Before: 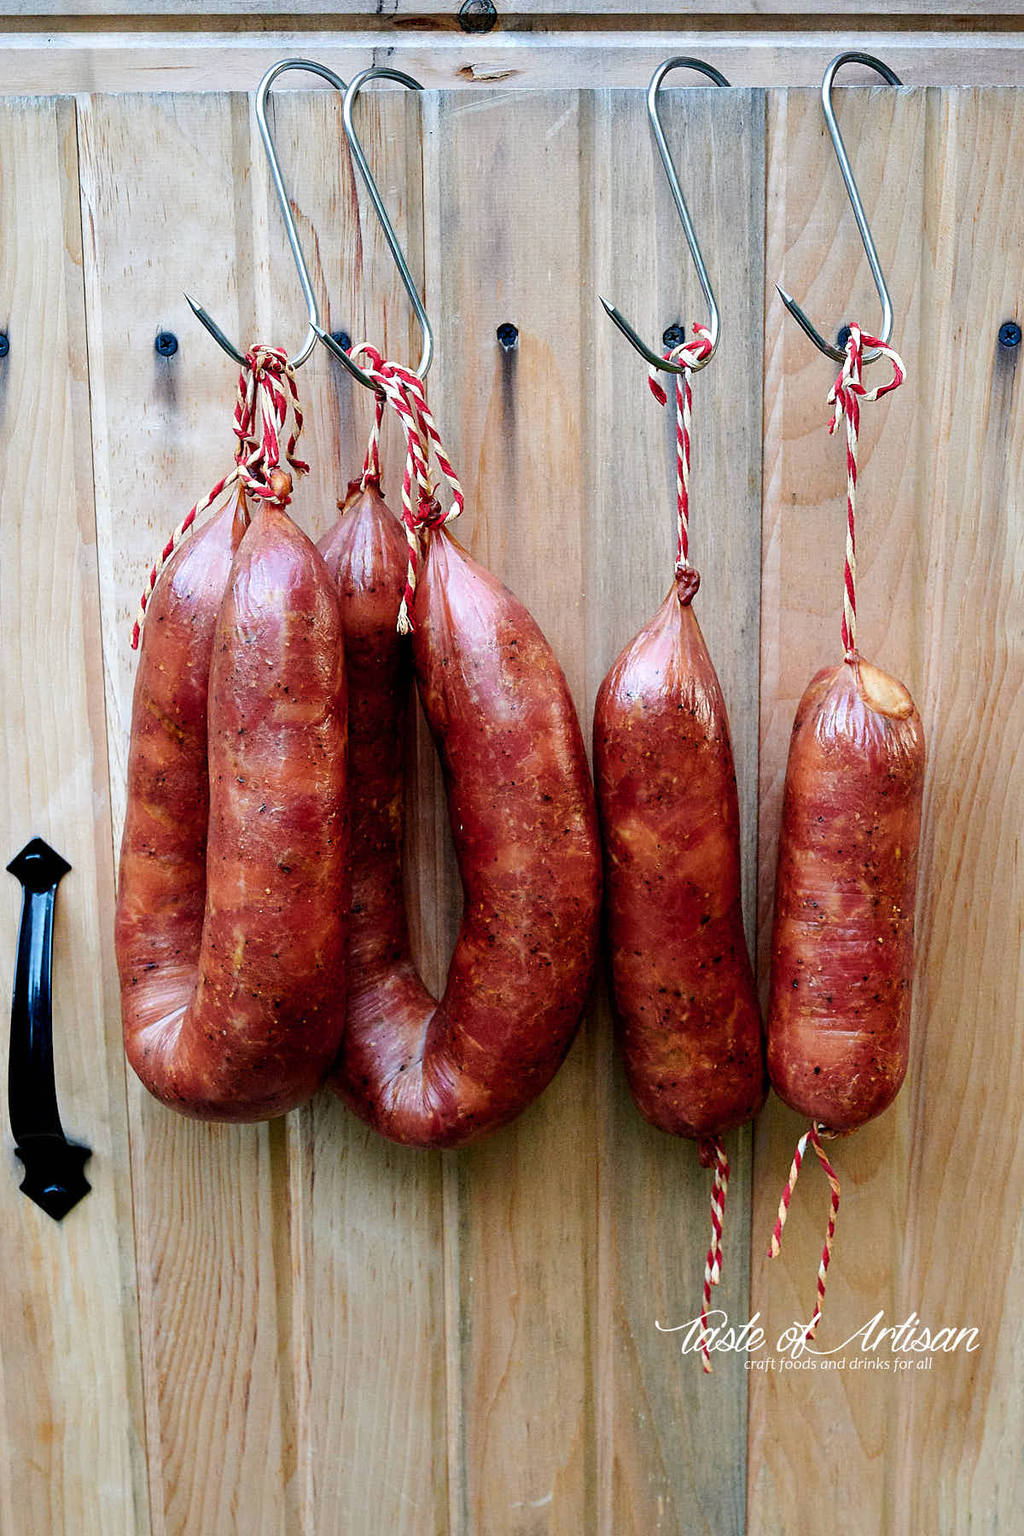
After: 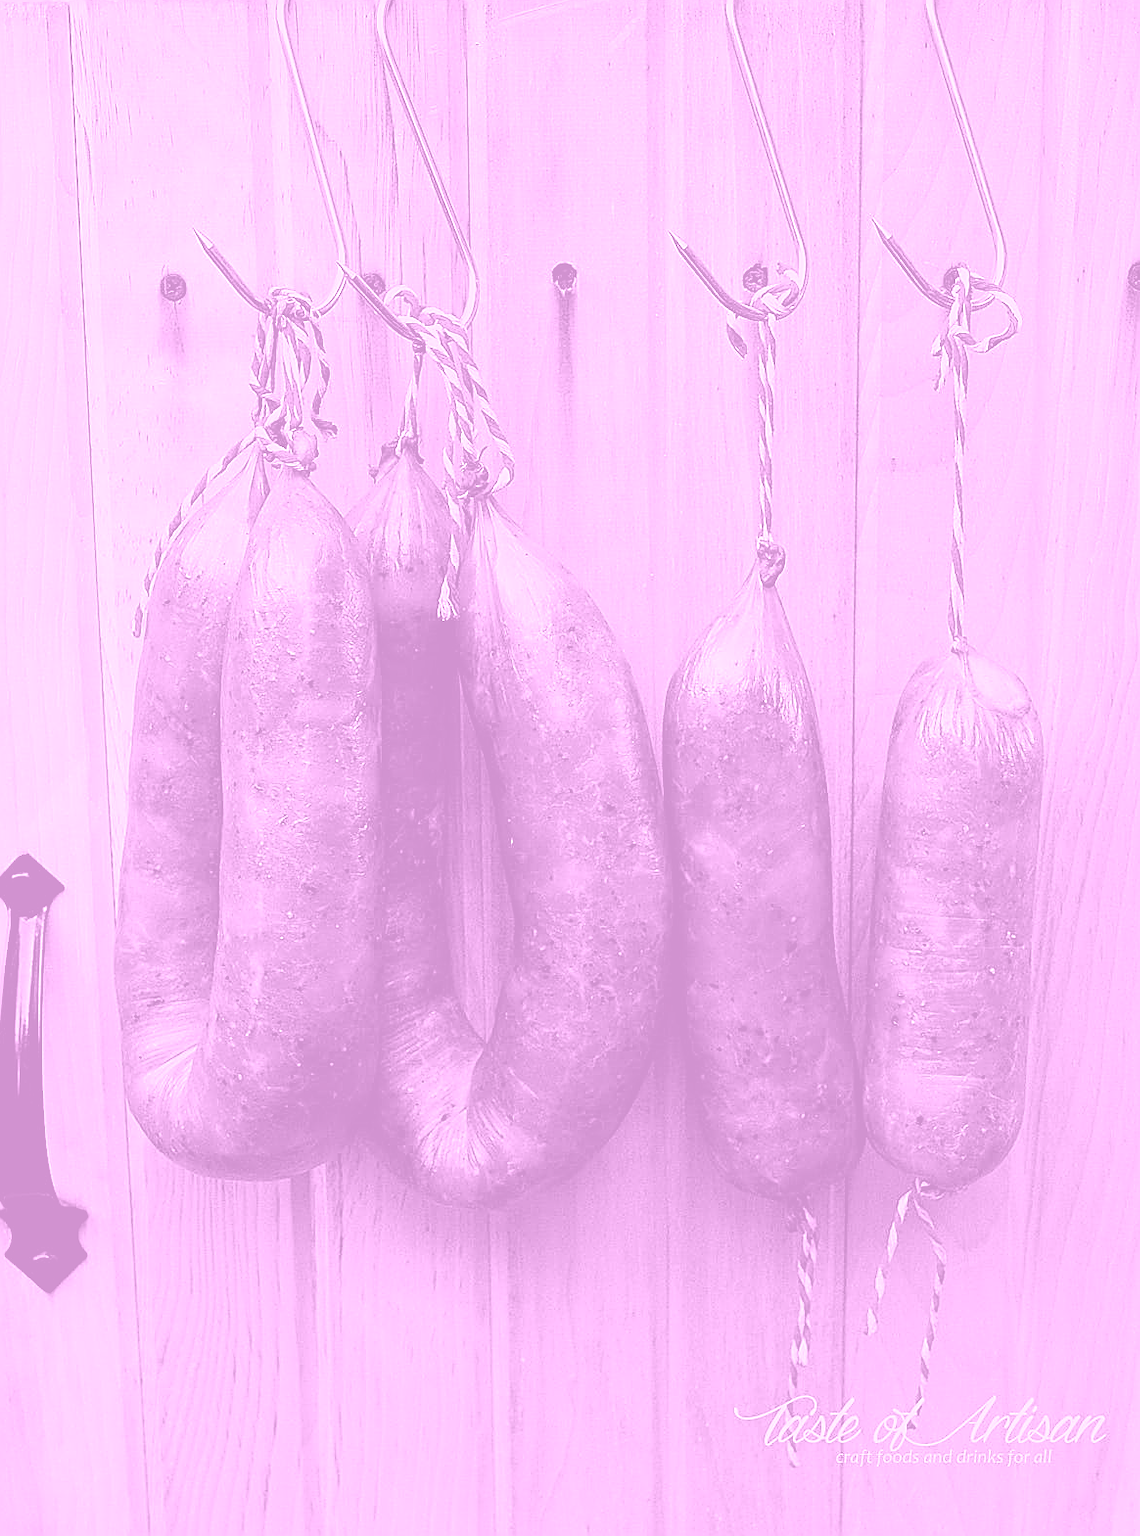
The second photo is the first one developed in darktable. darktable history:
white balance: red 1.009, blue 0.985
color balance rgb: perceptual saturation grading › global saturation 20%, perceptual saturation grading › highlights -25%, perceptual saturation grading › shadows 25%
colorize: hue 331.2°, saturation 75%, source mix 30.28%, lightness 70.52%, version 1
sharpen: radius 1.4, amount 1.25, threshold 0.7
crop: left 1.507%, top 6.147%, right 1.379%, bottom 6.637%
haze removal: compatibility mode true, adaptive false
